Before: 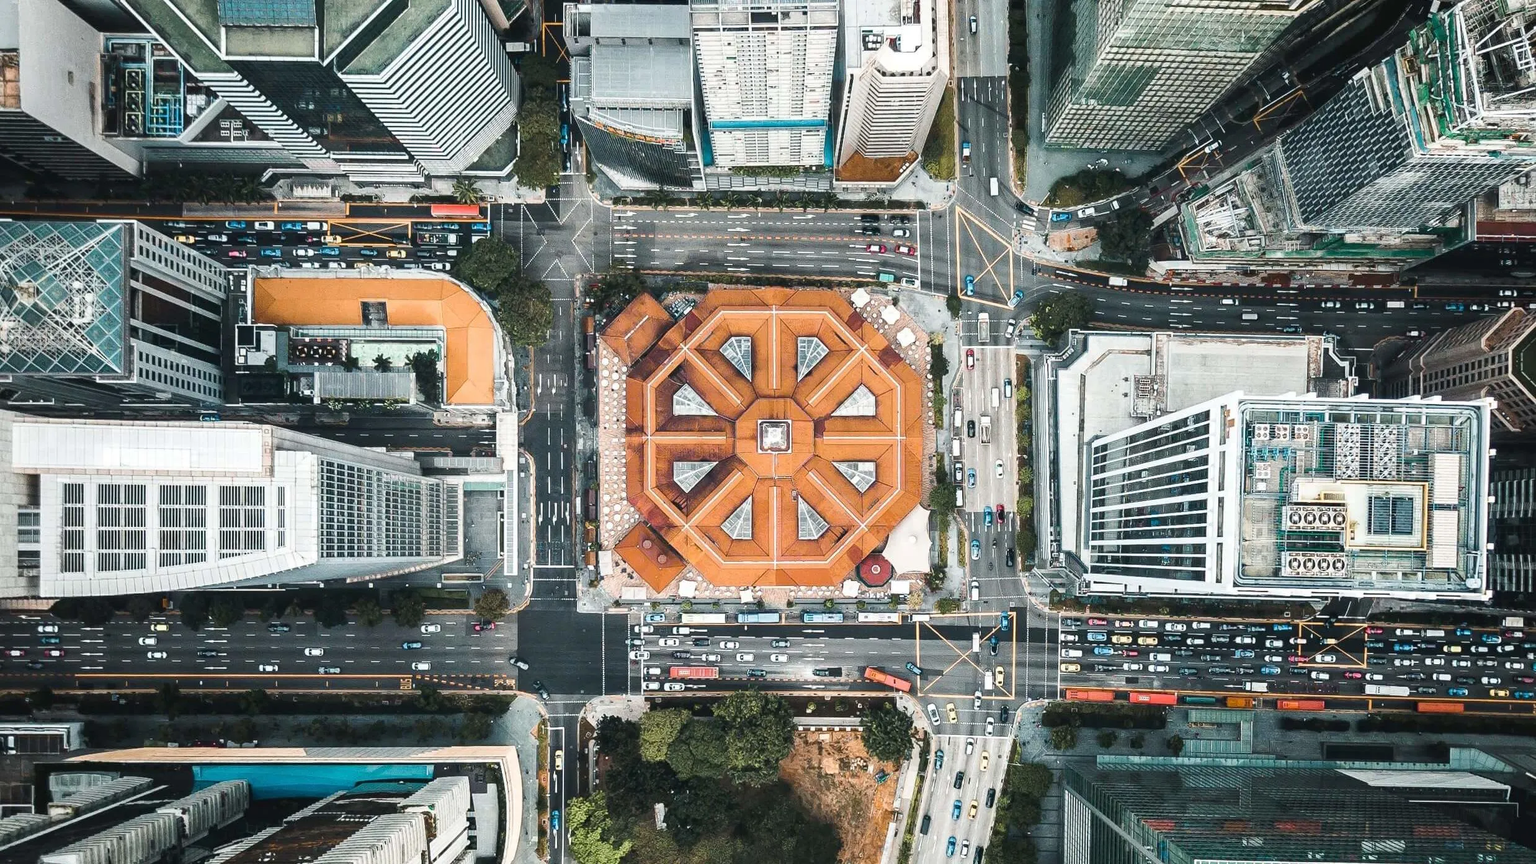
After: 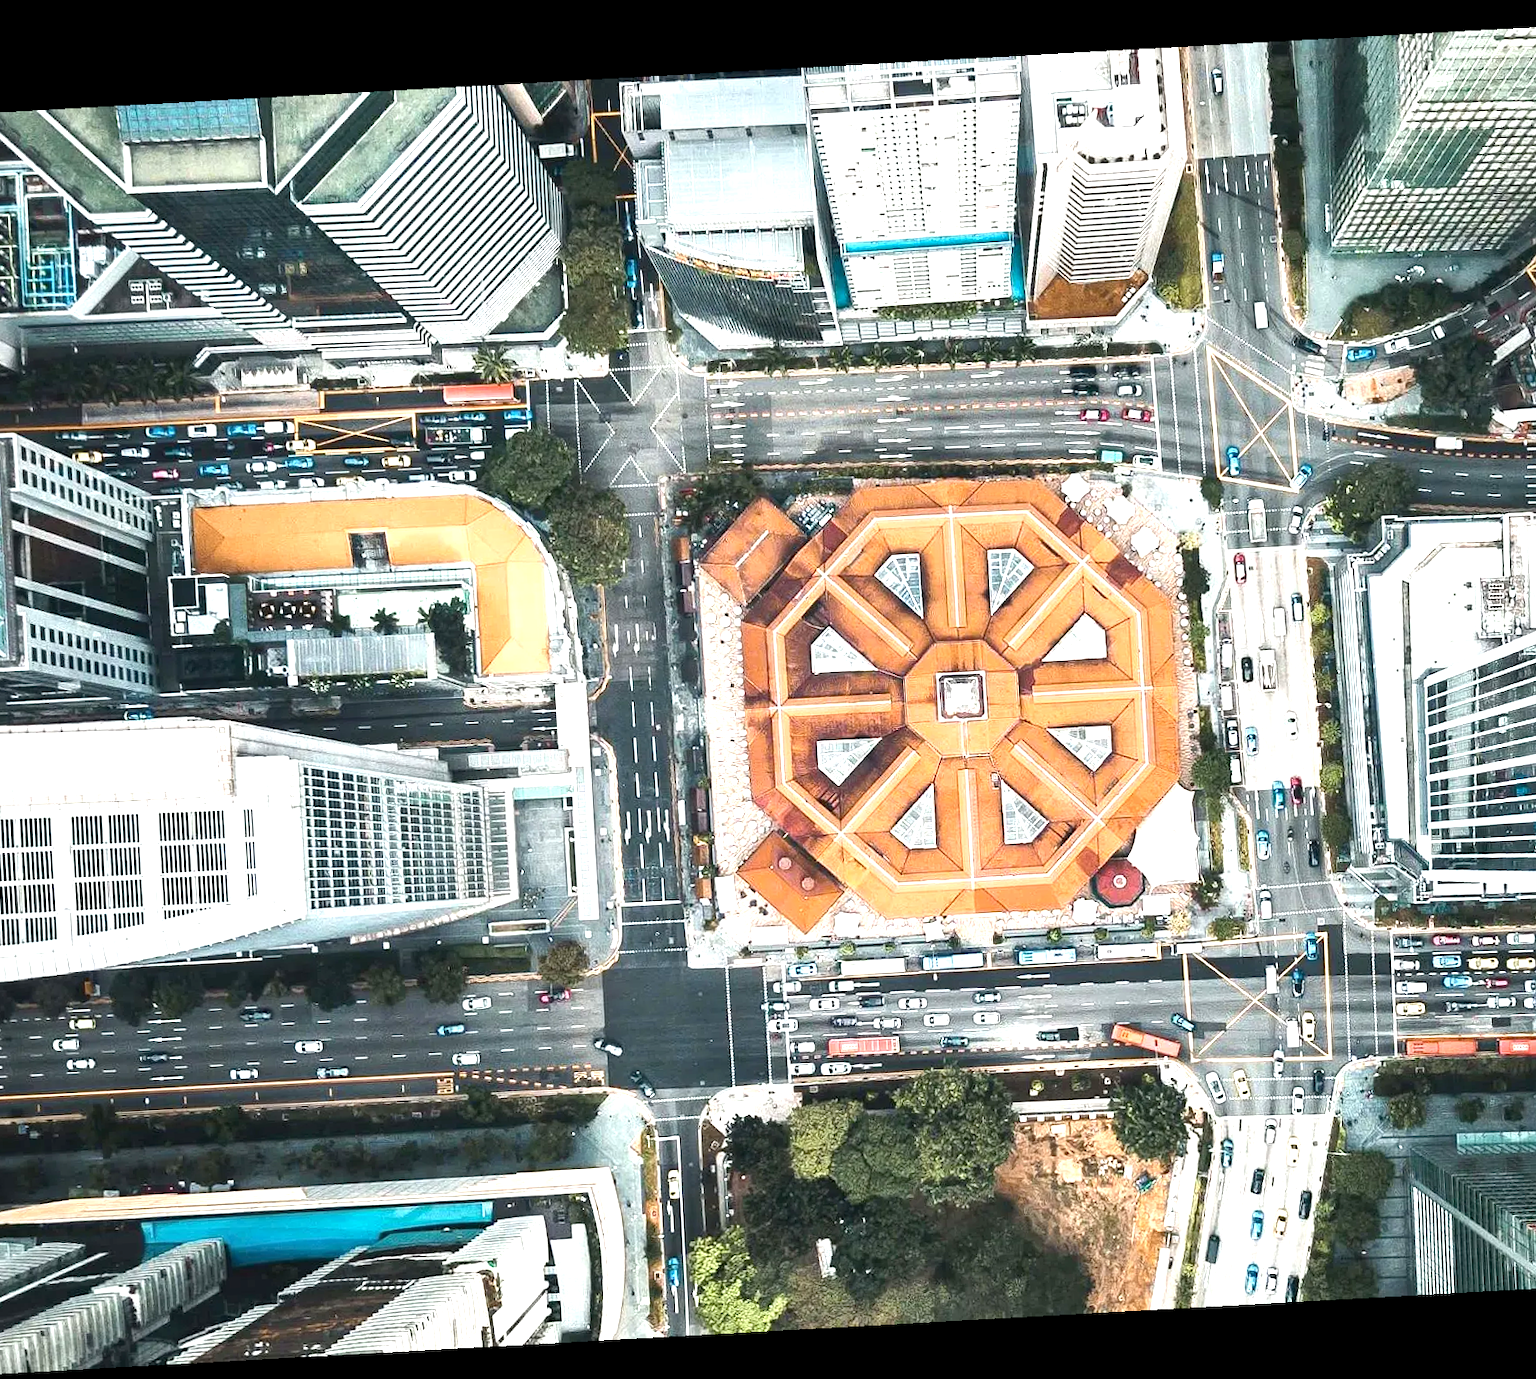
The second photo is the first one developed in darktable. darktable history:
rotate and perspective: rotation -3.18°, automatic cropping off
color zones: curves: ch1 [(0, 0.469) (0.01, 0.469) (0.12, 0.446) (0.248, 0.469) (0.5, 0.5) (0.748, 0.5) (0.99, 0.469) (1, 0.469)]
shadows and highlights: shadows 37.27, highlights -28.18, soften with gaussian
crop and rotate: left 8.786%, right 24.548%
exposure: black level correction 0.001, exposure 0.955 EV, compensate exposure bias true, compensate highlight preservation false
